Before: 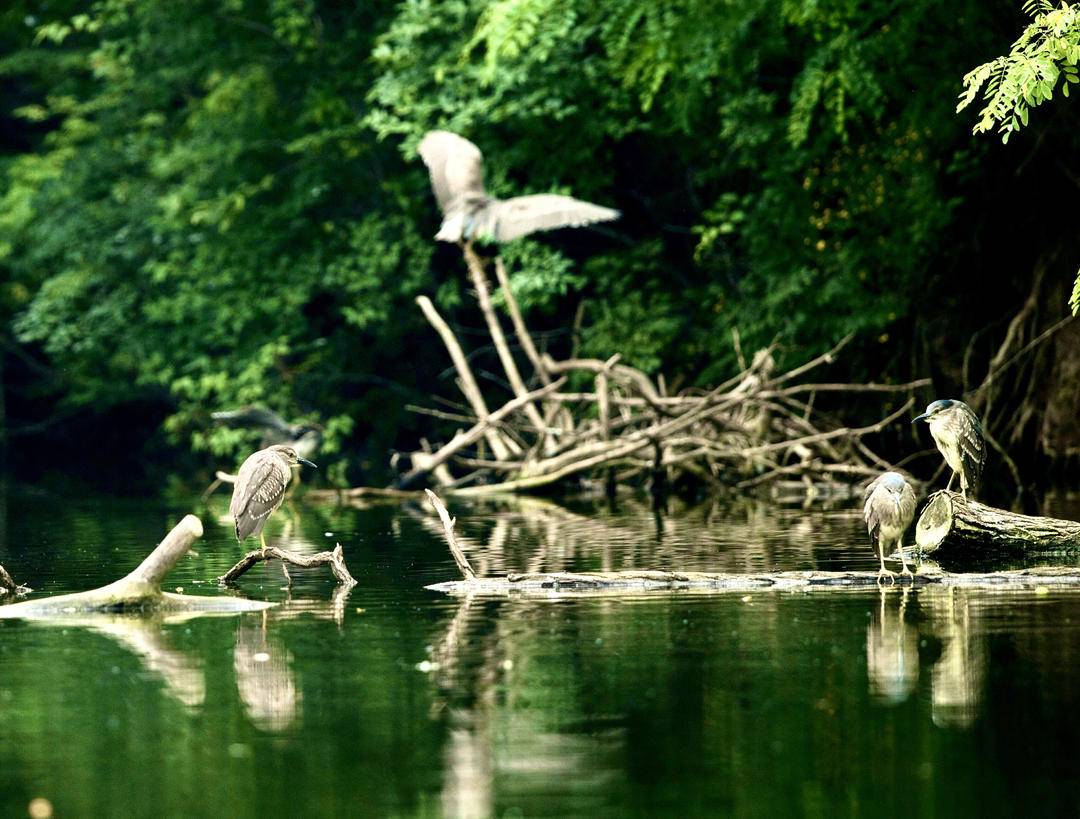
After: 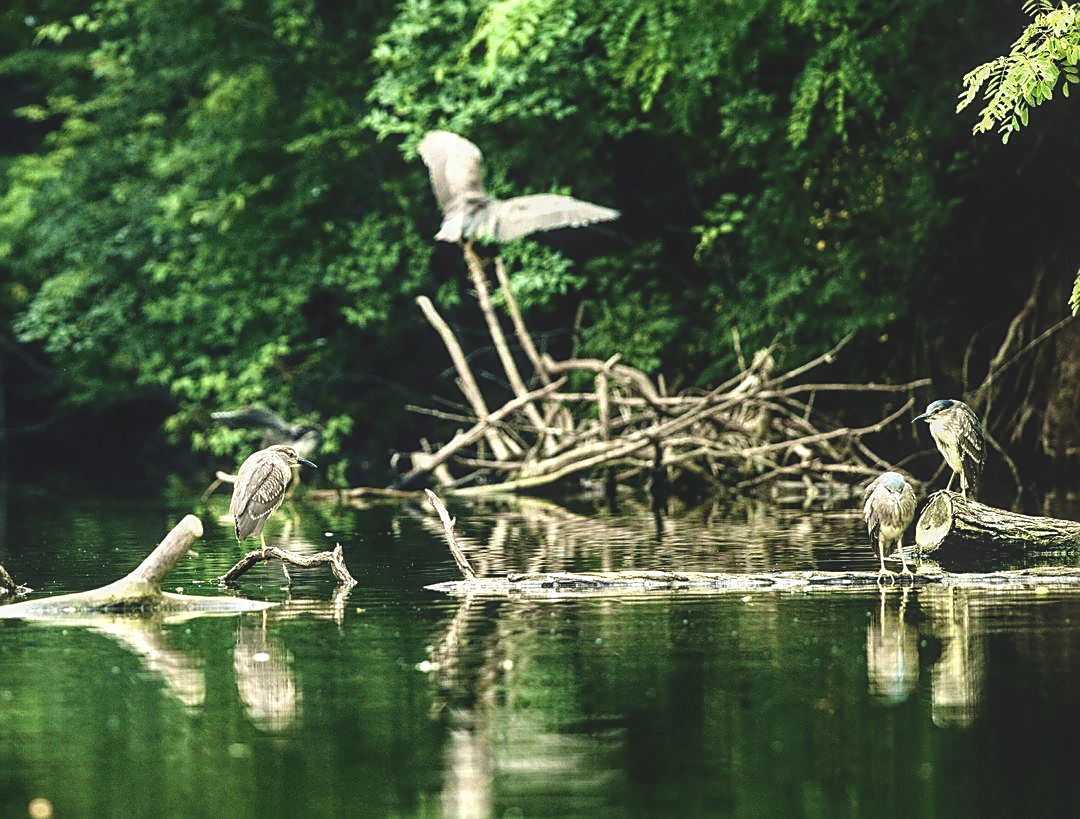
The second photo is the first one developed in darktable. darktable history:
local contrast: on, module defaults
contrast brightness saturation: contrast 0.05
exposure: black level correction -0.015, compensate highlight preservation false
sharpen: on, module defaults
